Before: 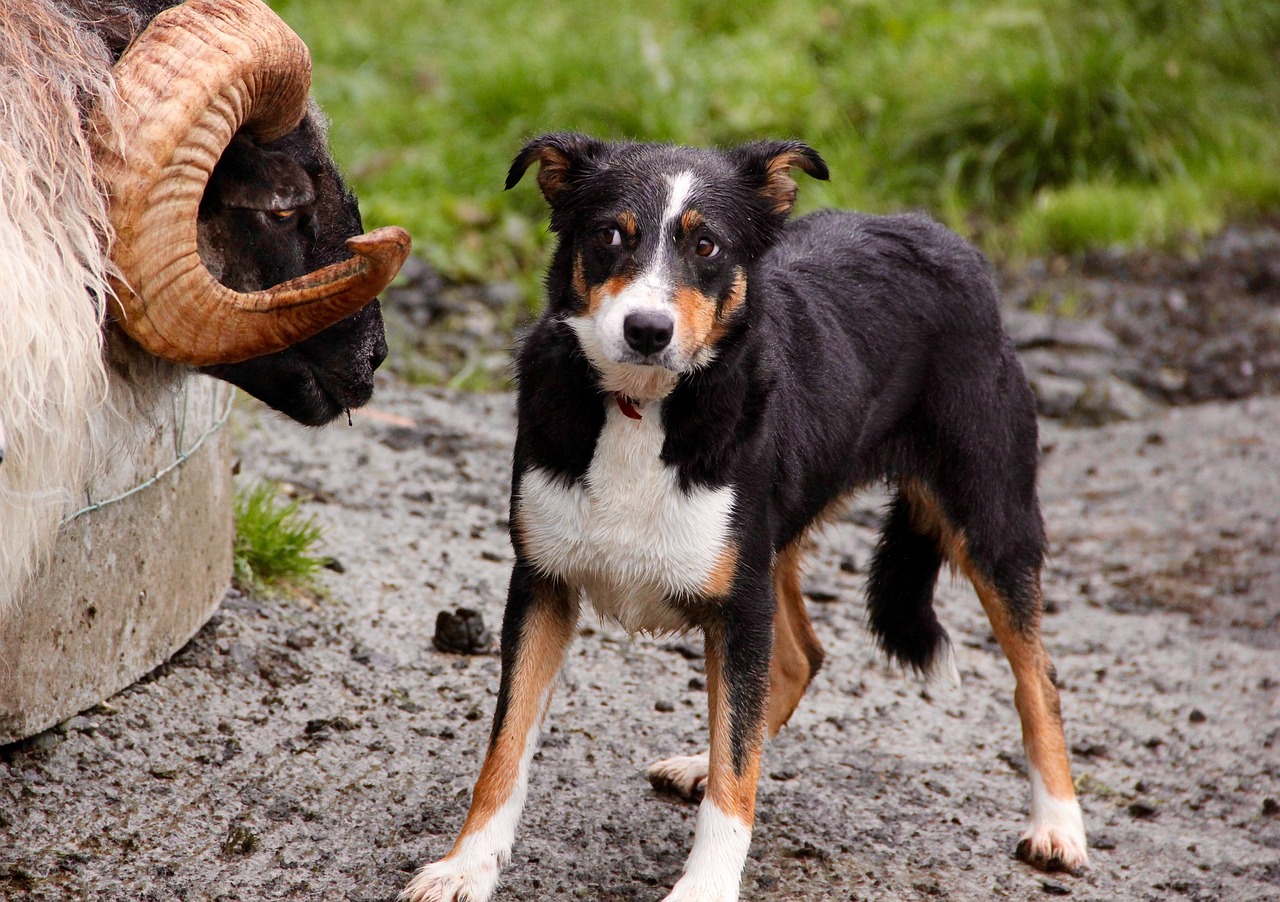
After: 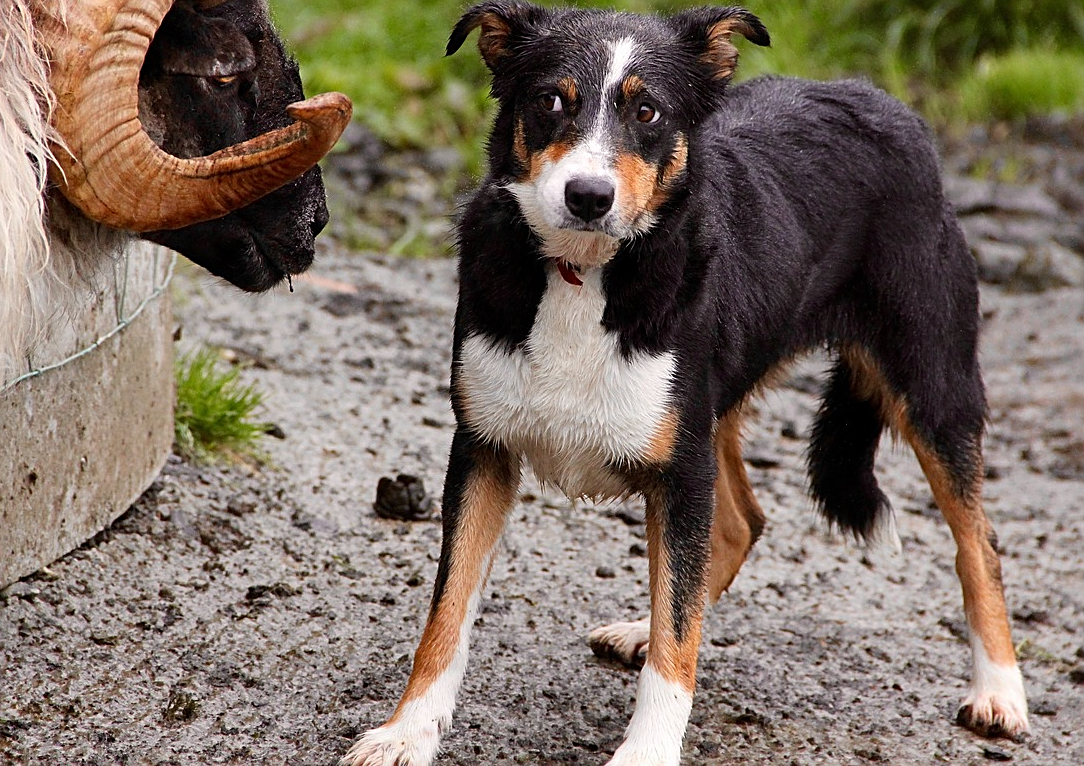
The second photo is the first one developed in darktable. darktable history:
sharpen: on, module defaults
crop and rotate: left 4.638%, top 15.015%, right 10.647%
